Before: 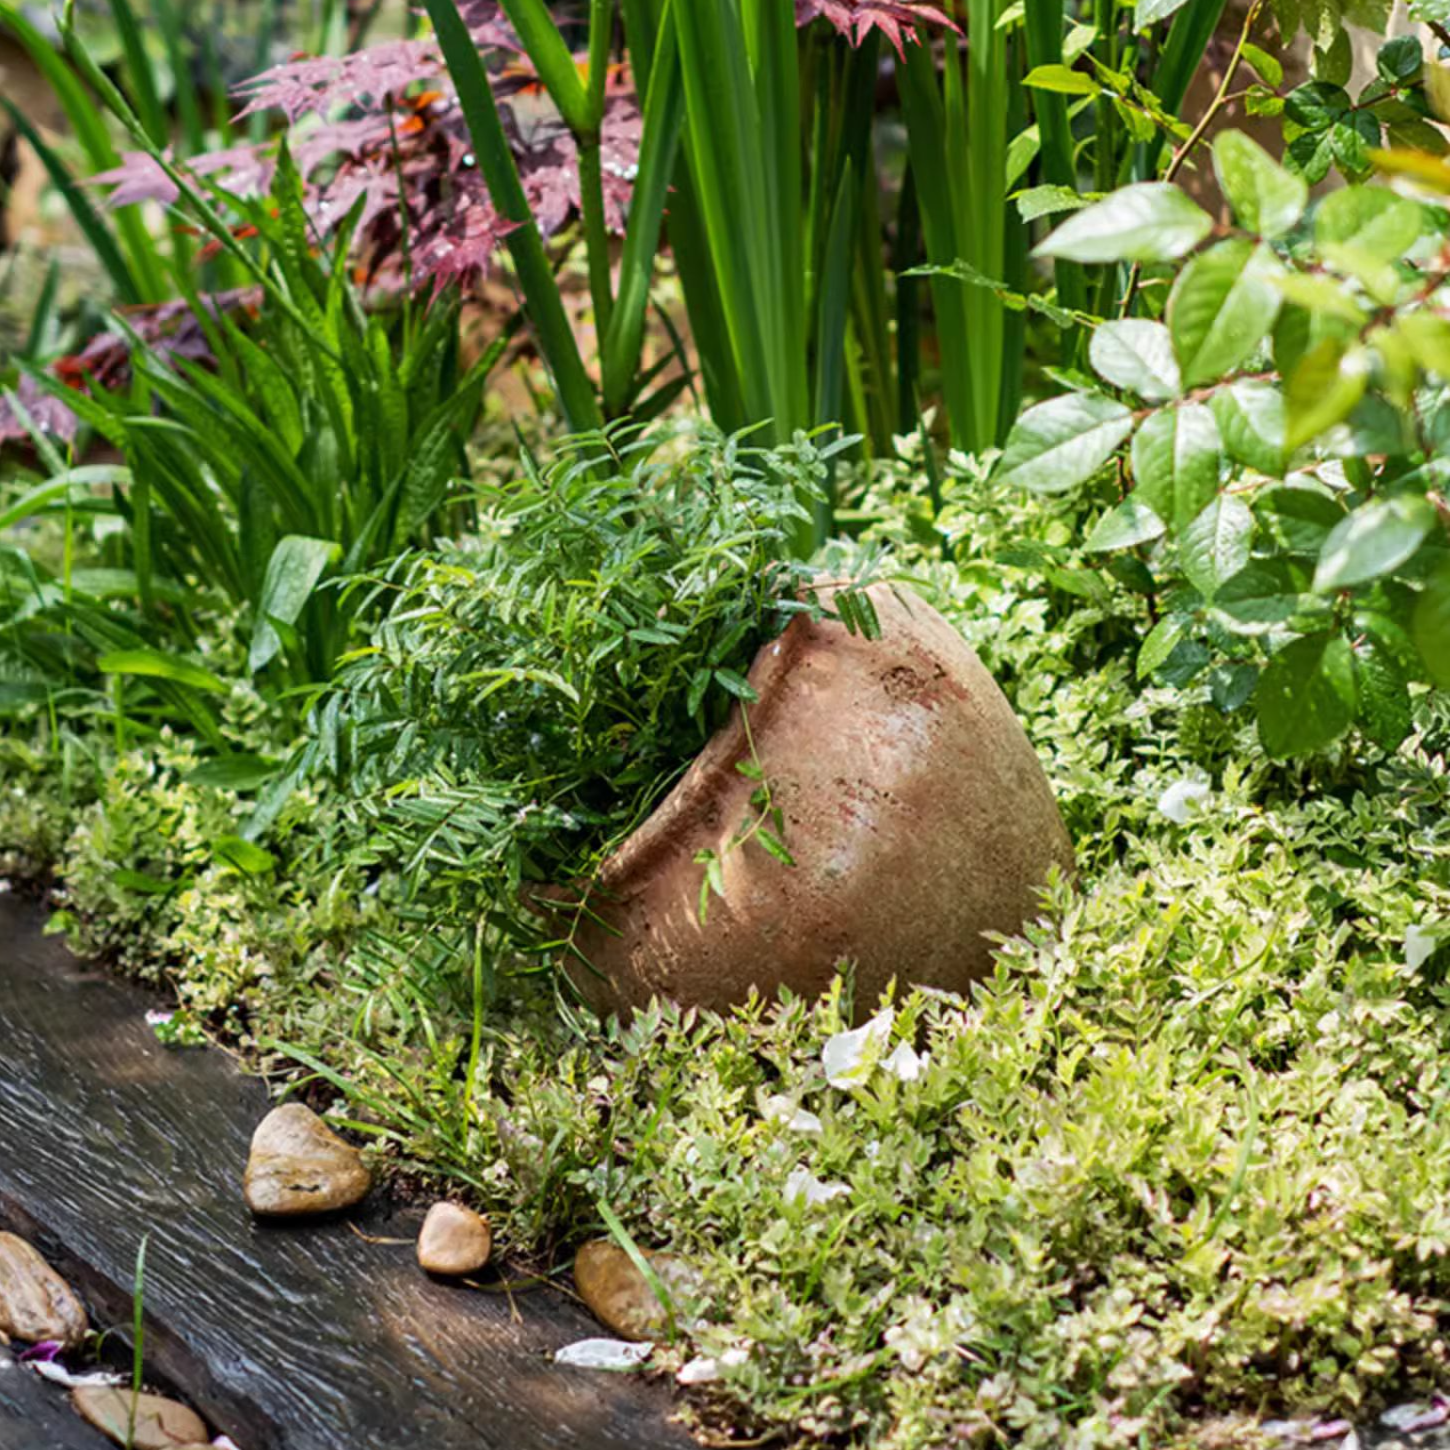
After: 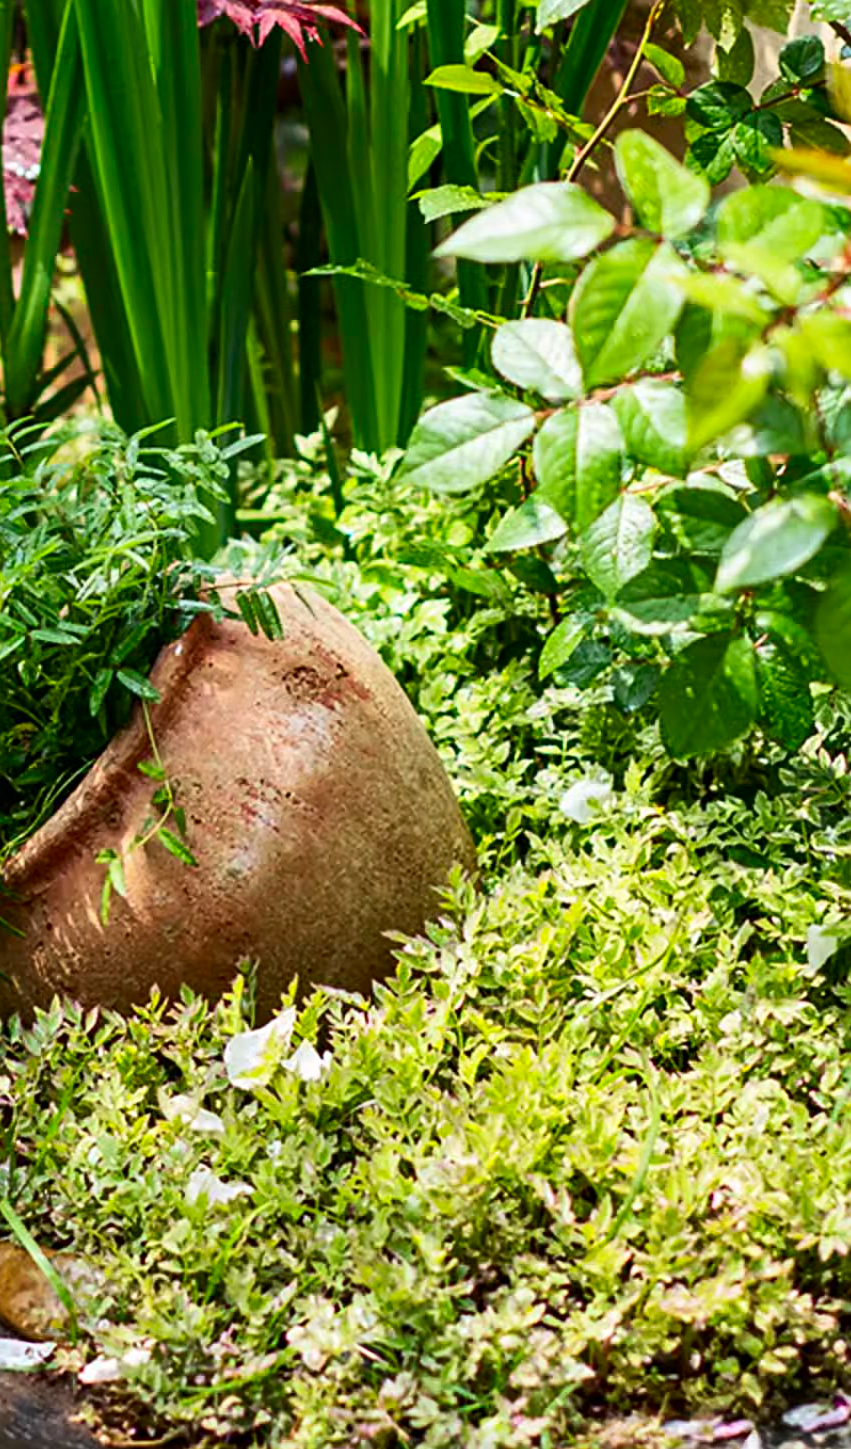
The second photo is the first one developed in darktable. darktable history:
crop: left 41.301%
contrast brightness saturation: contrast 0.163, saturation 0.332
sharpen: on, module defaults
